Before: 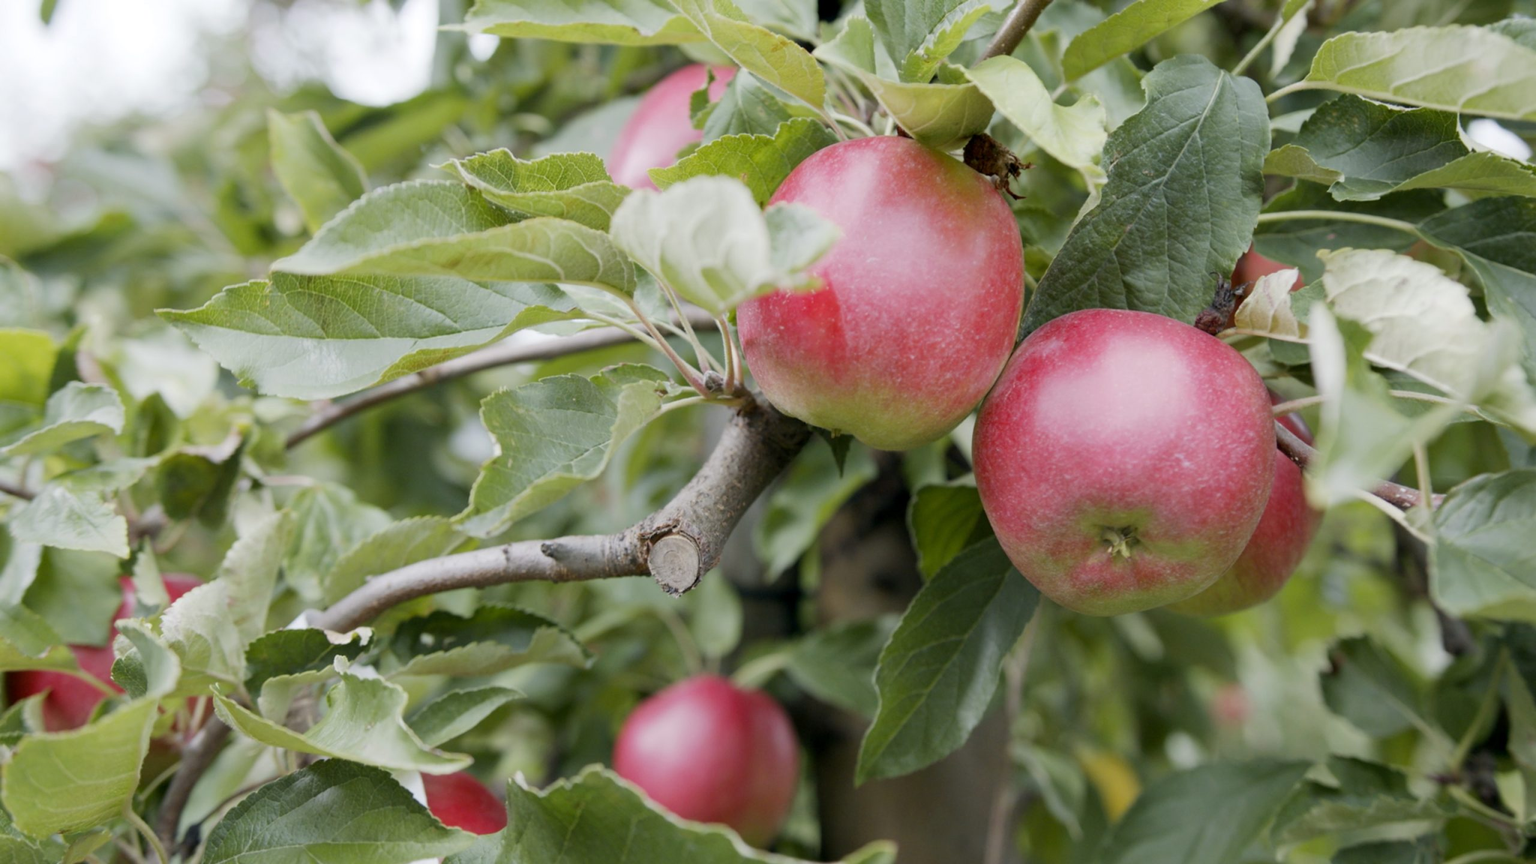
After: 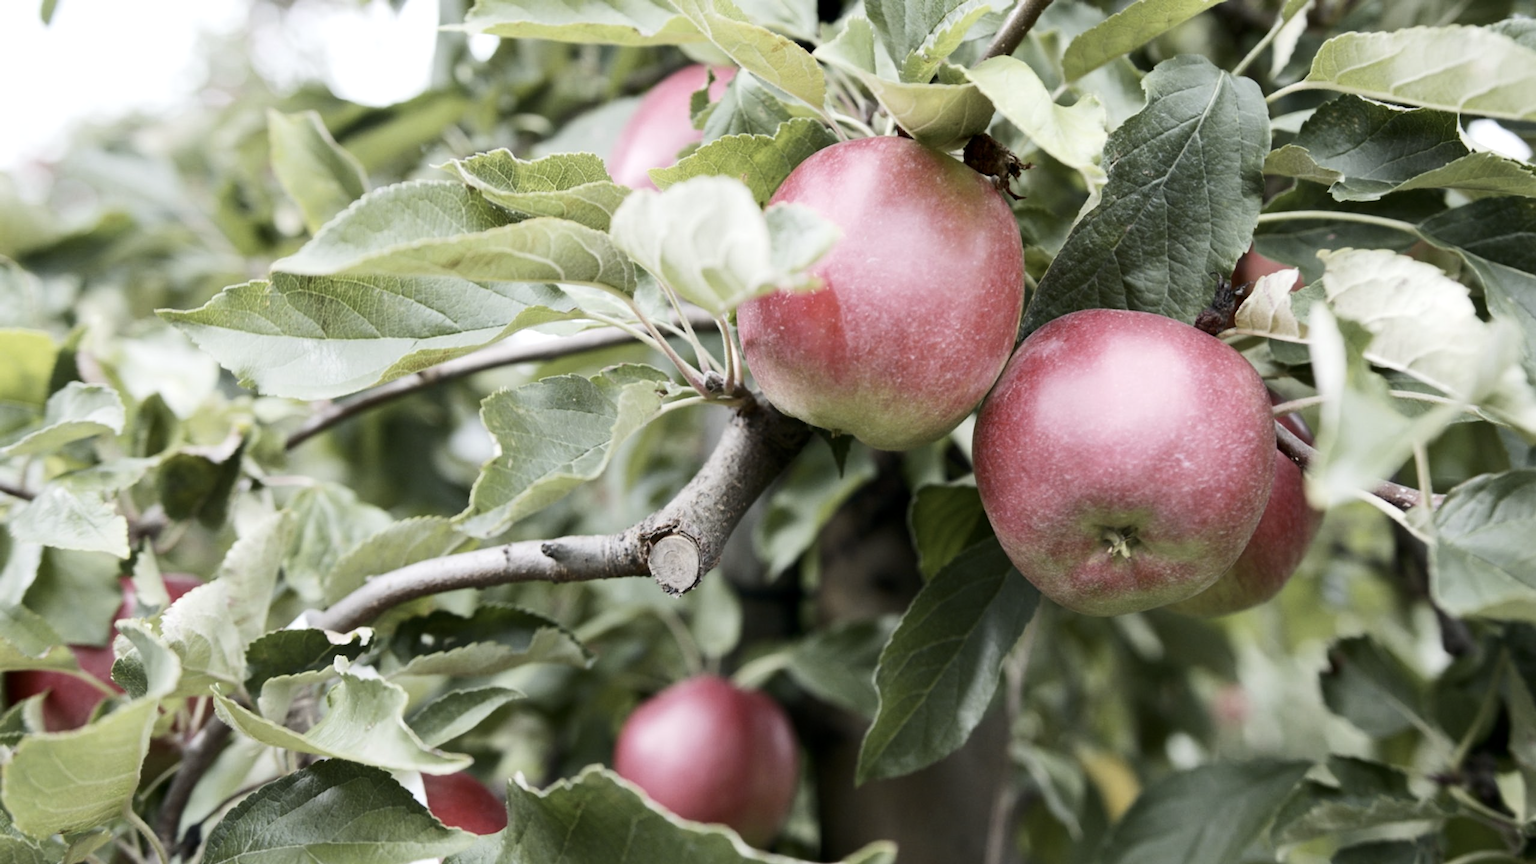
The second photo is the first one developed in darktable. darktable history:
color correction: highlights b* -0.033, saturation 0.506
contrast brightness saturation: contrast 0.179, saturation 0.303
tone equalizer: -8 EV -0.433 EV, -7 EV -0.428 EV, -6 EV -0.319 EV, -5 EV -0.241 EV, -3 EV 0.201 EV, -2 EV 0.315 EV, -1 EV 0.382 EV, +0 EV 0.389 EV, edges refinement/feathering 500, mask exposure compensation -1.57 EV, preserve details no
